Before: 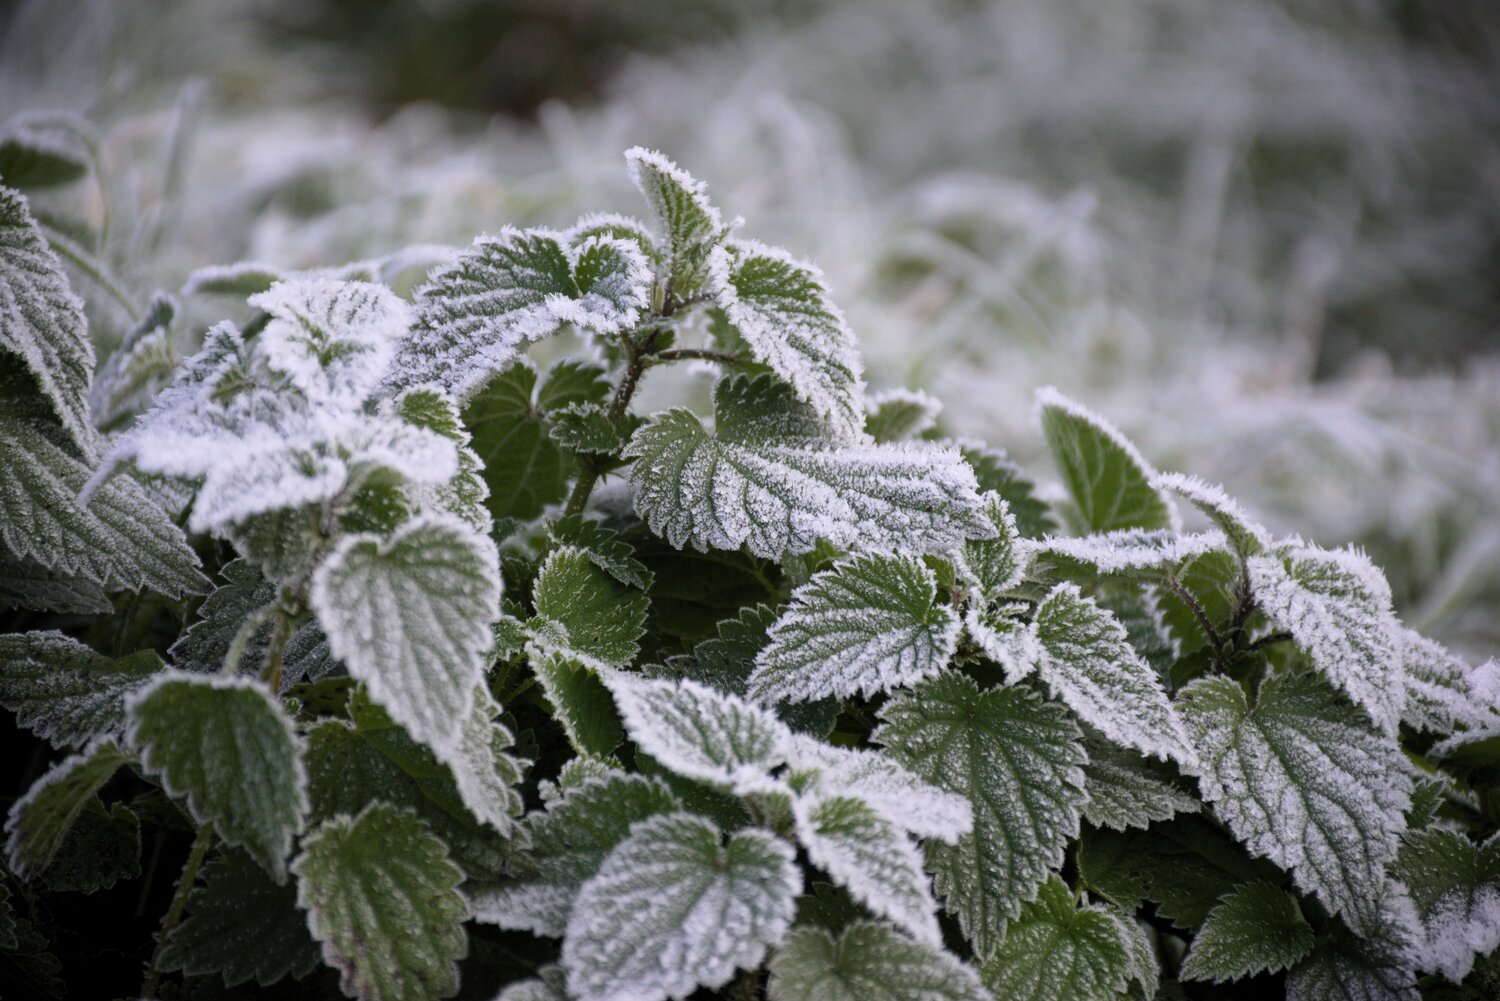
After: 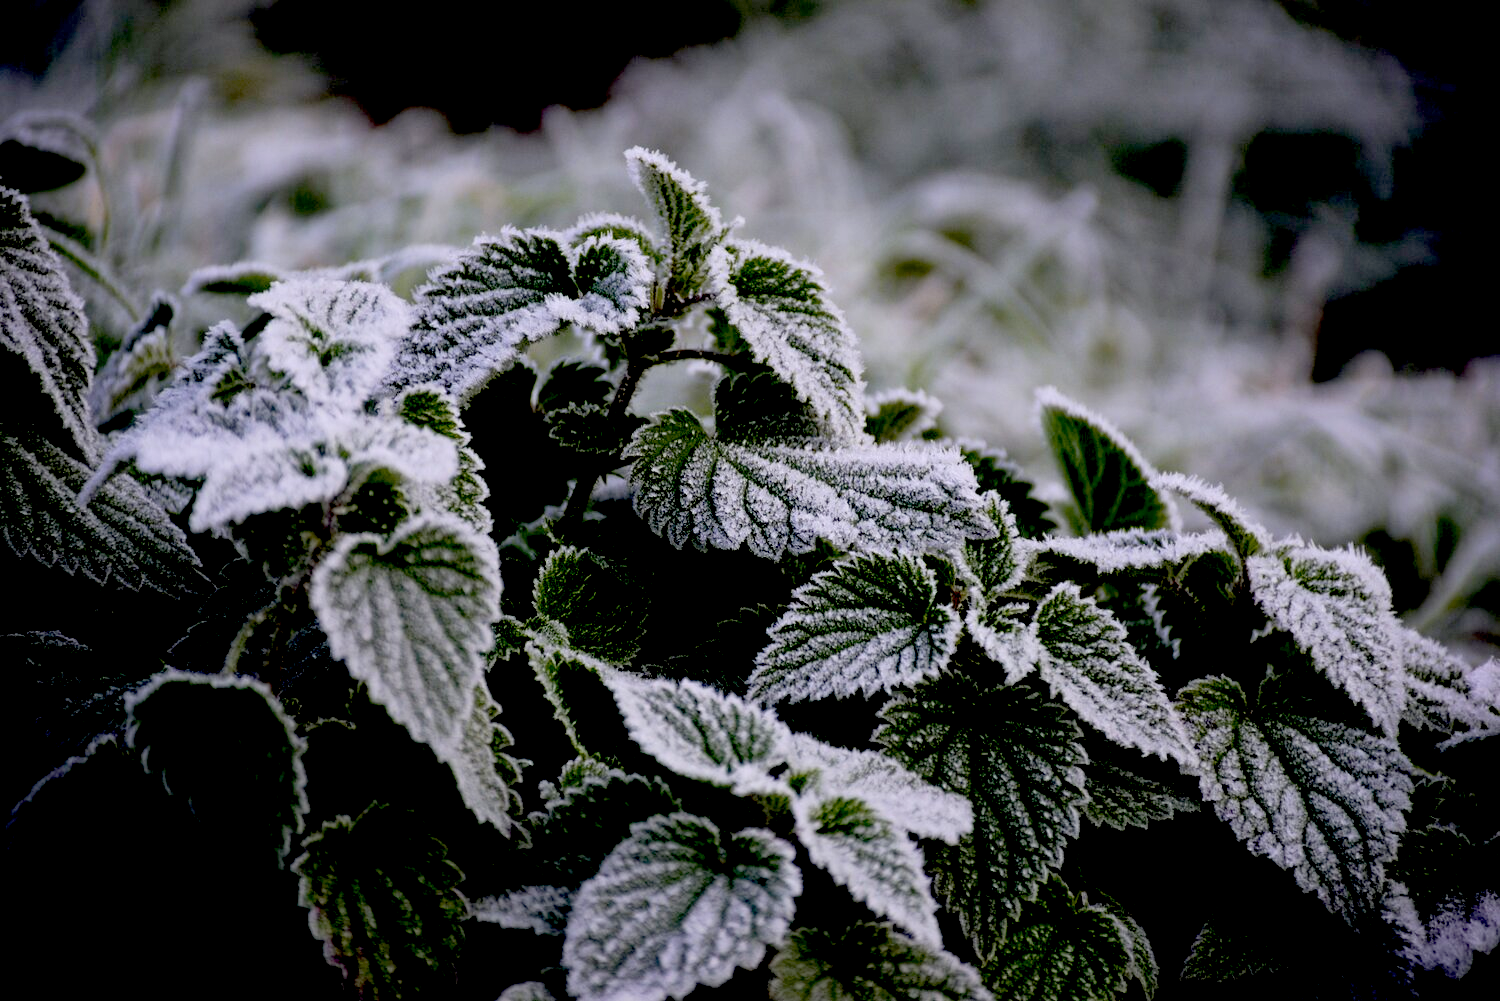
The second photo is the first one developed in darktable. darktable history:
exposure: black level correction 0.099, exposure -0.091 EV, compensate highlight preservation false
